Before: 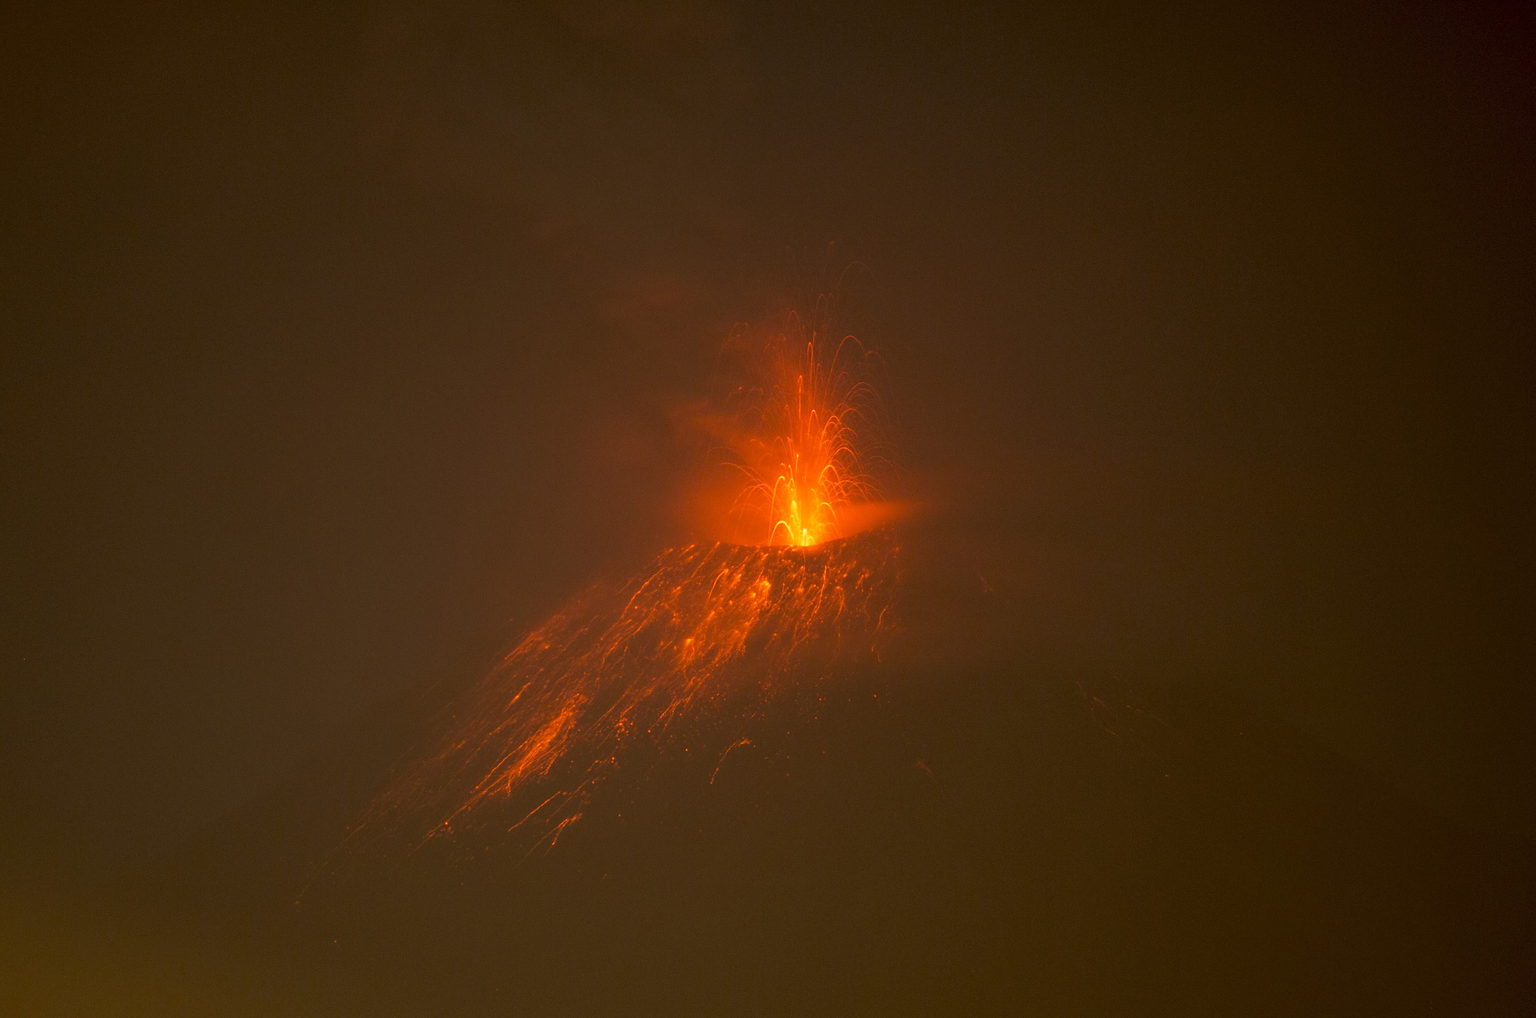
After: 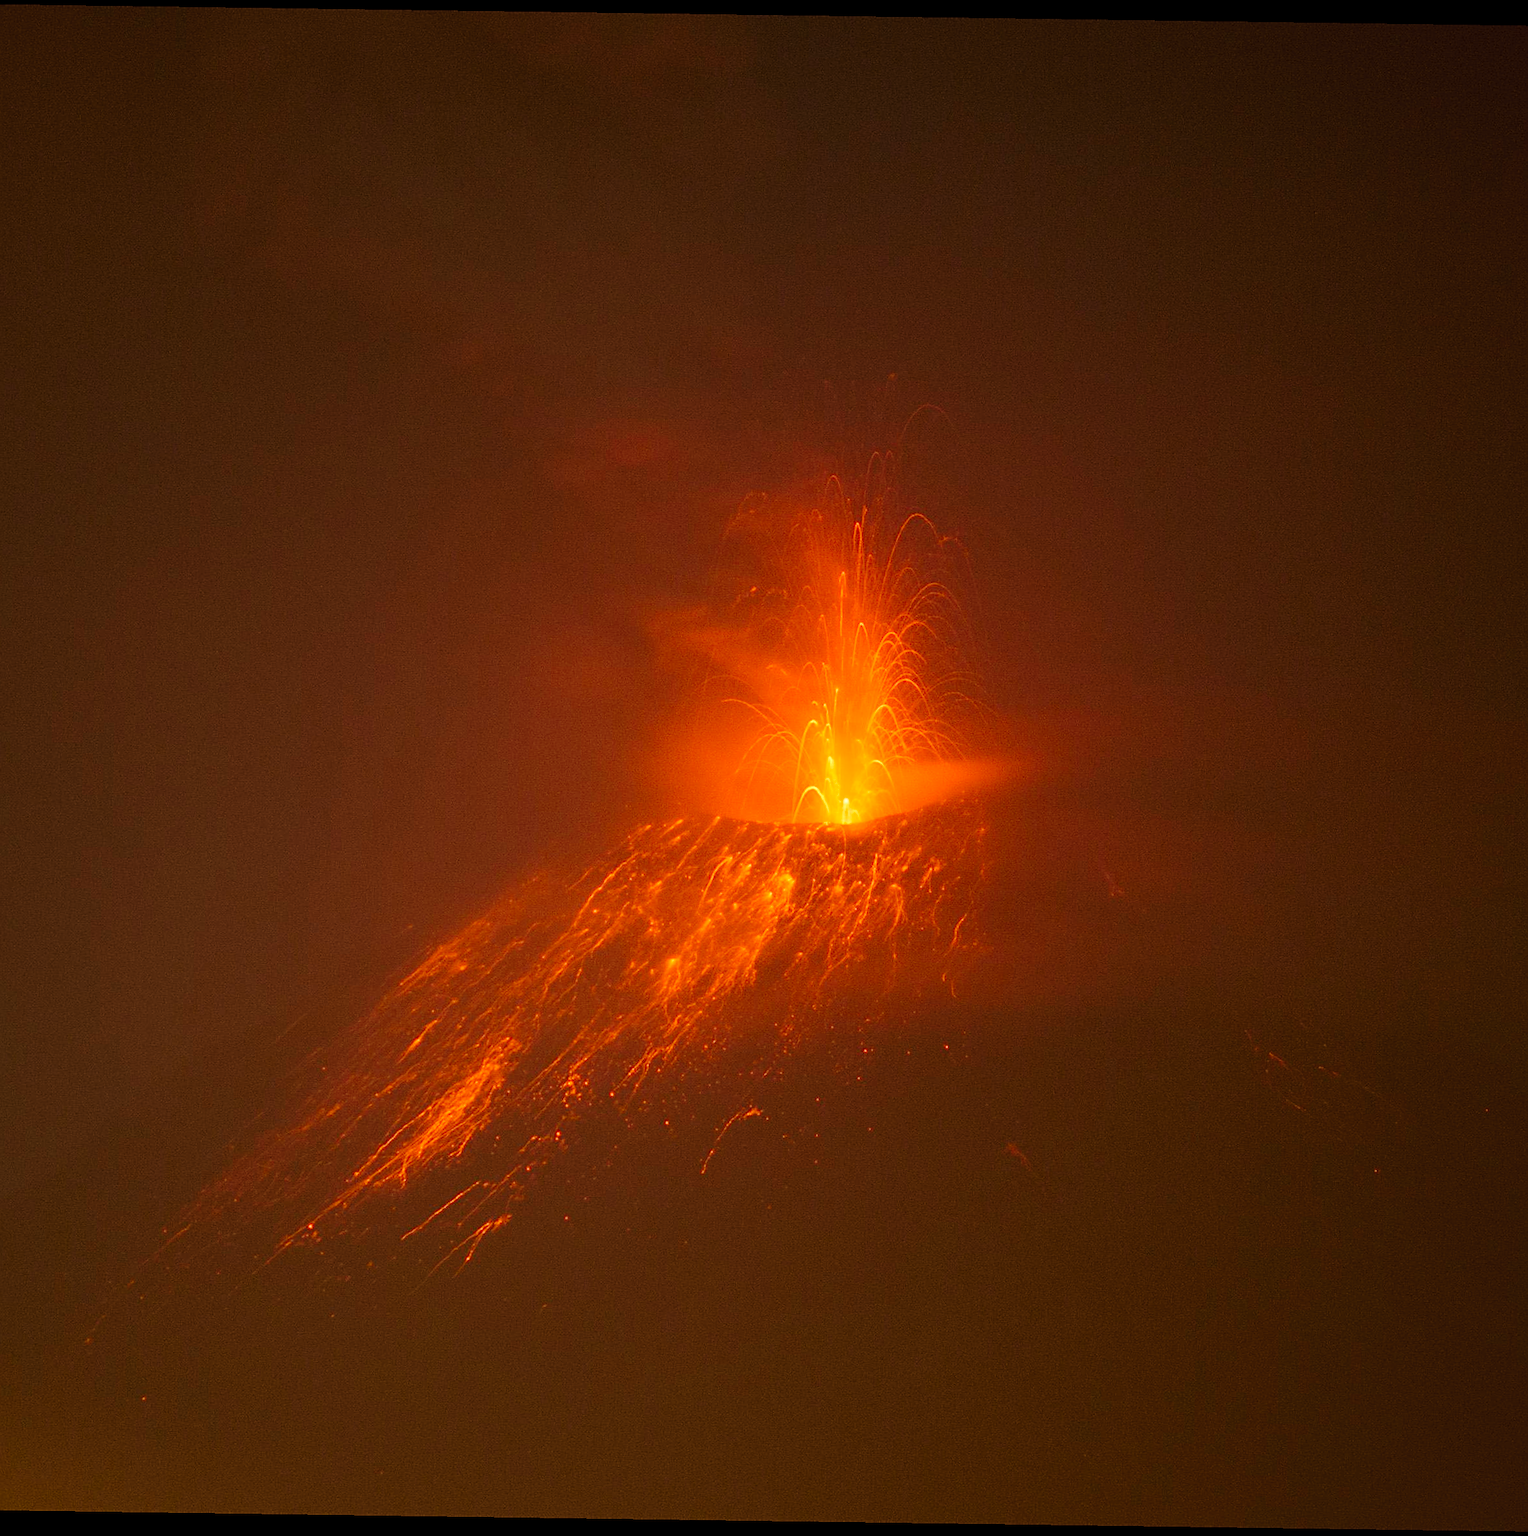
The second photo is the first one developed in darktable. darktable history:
sharpen: on, module defaults
crop and rotate: left 15.446%, right 17.836%
rotate and perspective: rotation 0.8°, automatic cropping off
tone curve: curves: ch0 [(0, 0) (0.003, 0.02) (0.011, 0.023) (0.025, 0.028) (0.044, 0.045) (0.069, 0.063) (0.1, 0.09) (0.136, 0.122) (0.177, 0.166) (0.224, 0.223) (0.277, 0.297) (0.335, 0.384) (0.399, 0.461) (0.468, 0.549) (0.543, 0.632) (0.623, 0.705) (0.709, 0.772) (0.801, 0.844) (0.898, 0.91) (1, 1)], preserve colors none
